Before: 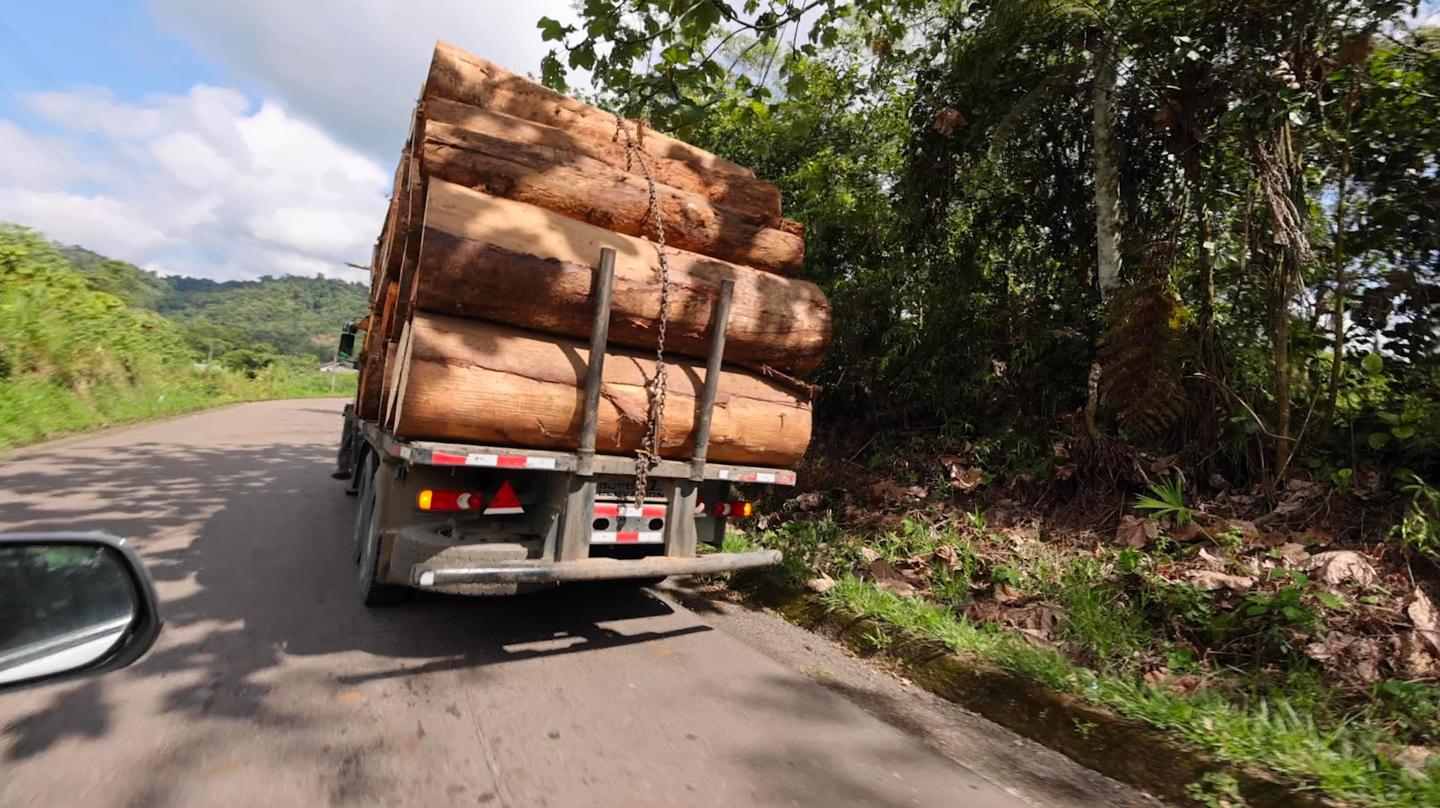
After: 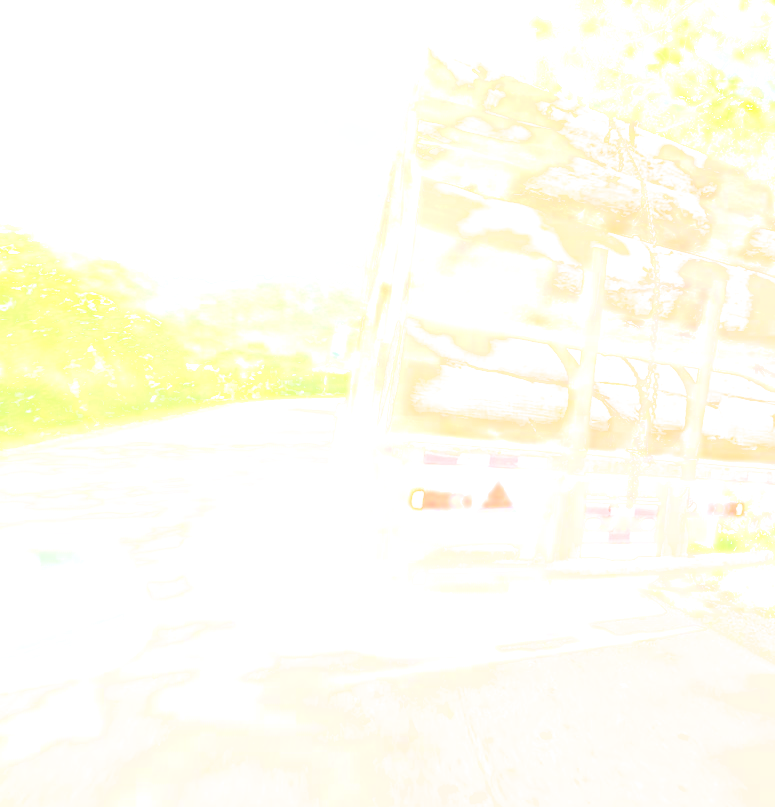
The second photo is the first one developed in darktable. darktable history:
exposure: black level correction 0, exposure 0.953 EV, compensate exposure bias true, compensate highlight preservation false
crop: left 0.587%, right 45.588%, bottom 0.086%
bloom: size 70%, threshold 25%, strength 70%
filmic rgb: black relative exposure -3.57 EV, white relative exposure 2.29 EV, hardness 3.41
